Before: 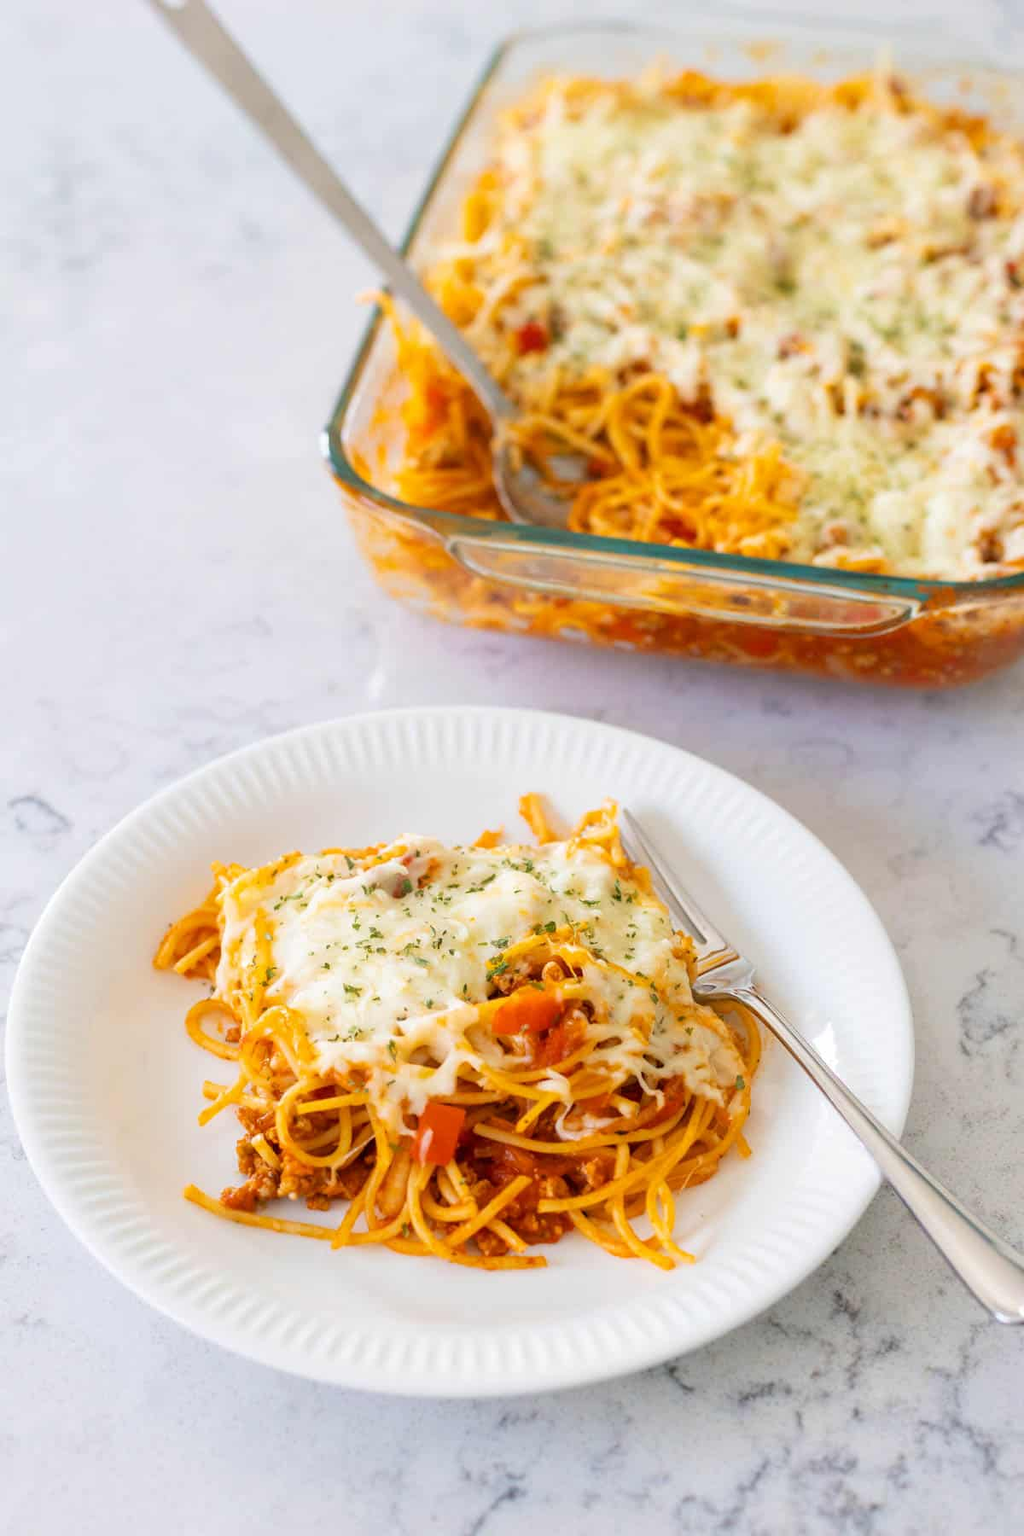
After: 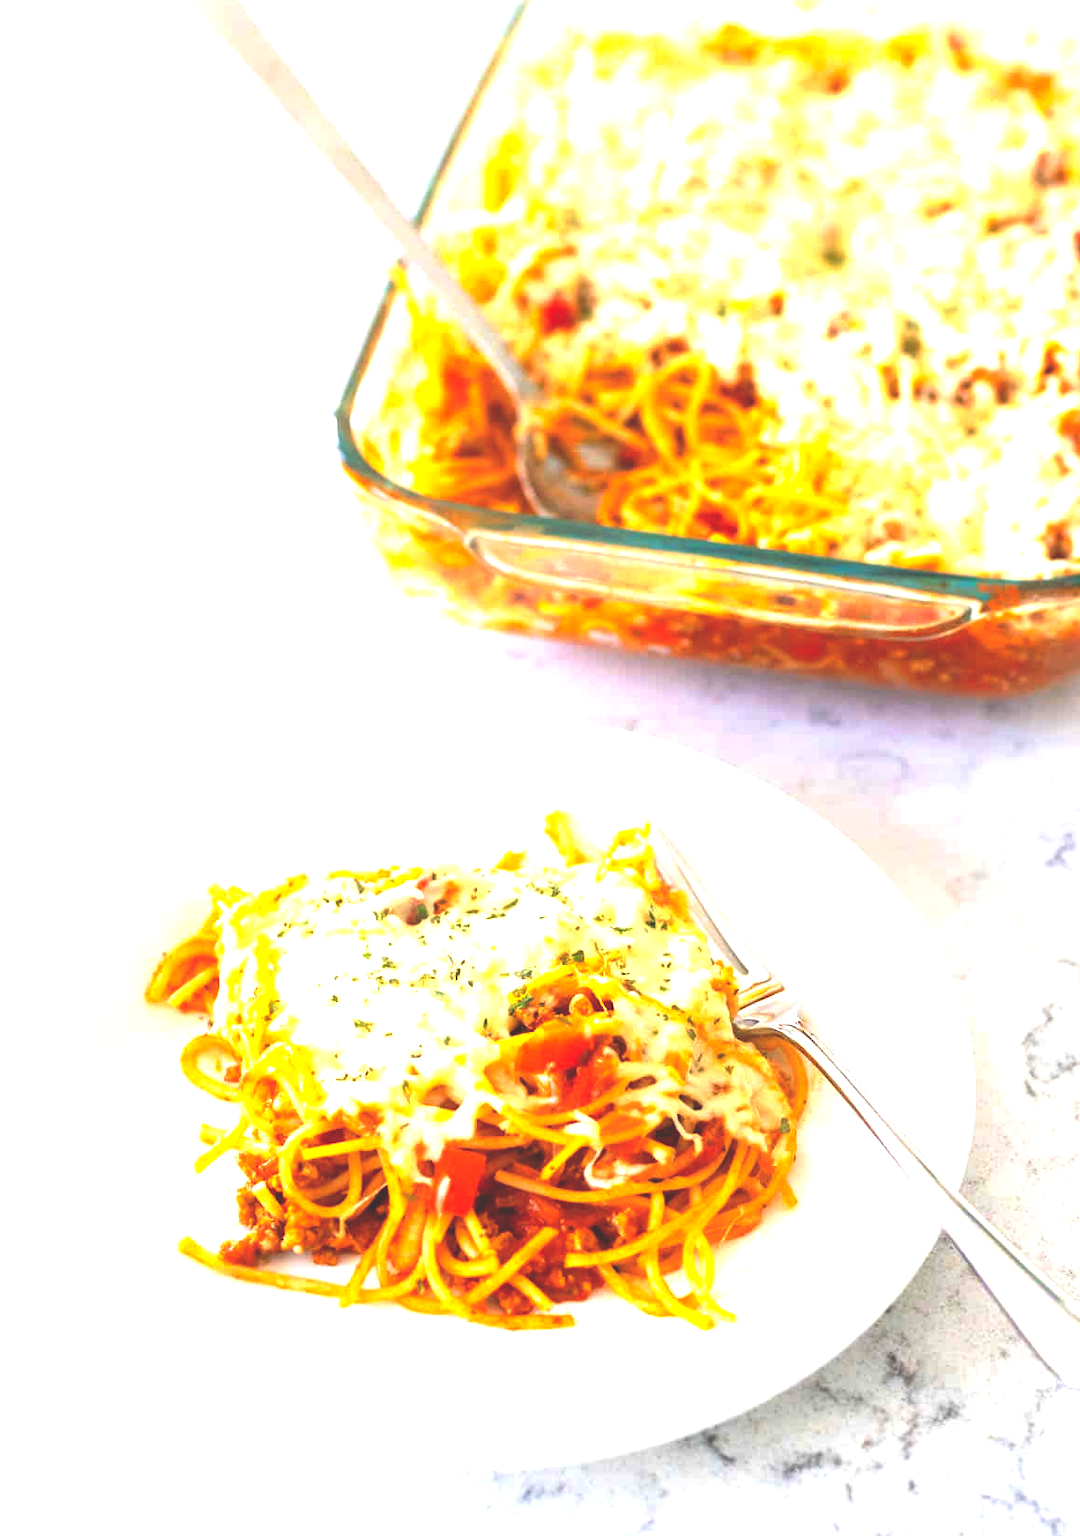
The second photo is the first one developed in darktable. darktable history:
exposure: black level correction 0, exposure 1.2 EV, compensate exposure bias true, compensate highlight preservation false
rgb curve: curves: ch0 [(0, 0.186) (0.314, 0.284) (0.775, 0.708) (1, 1)], compensate middle gray true, preserve colors none
crop: left 1.964%, top 3.251%, right 1.122%, bottom 4.933%
